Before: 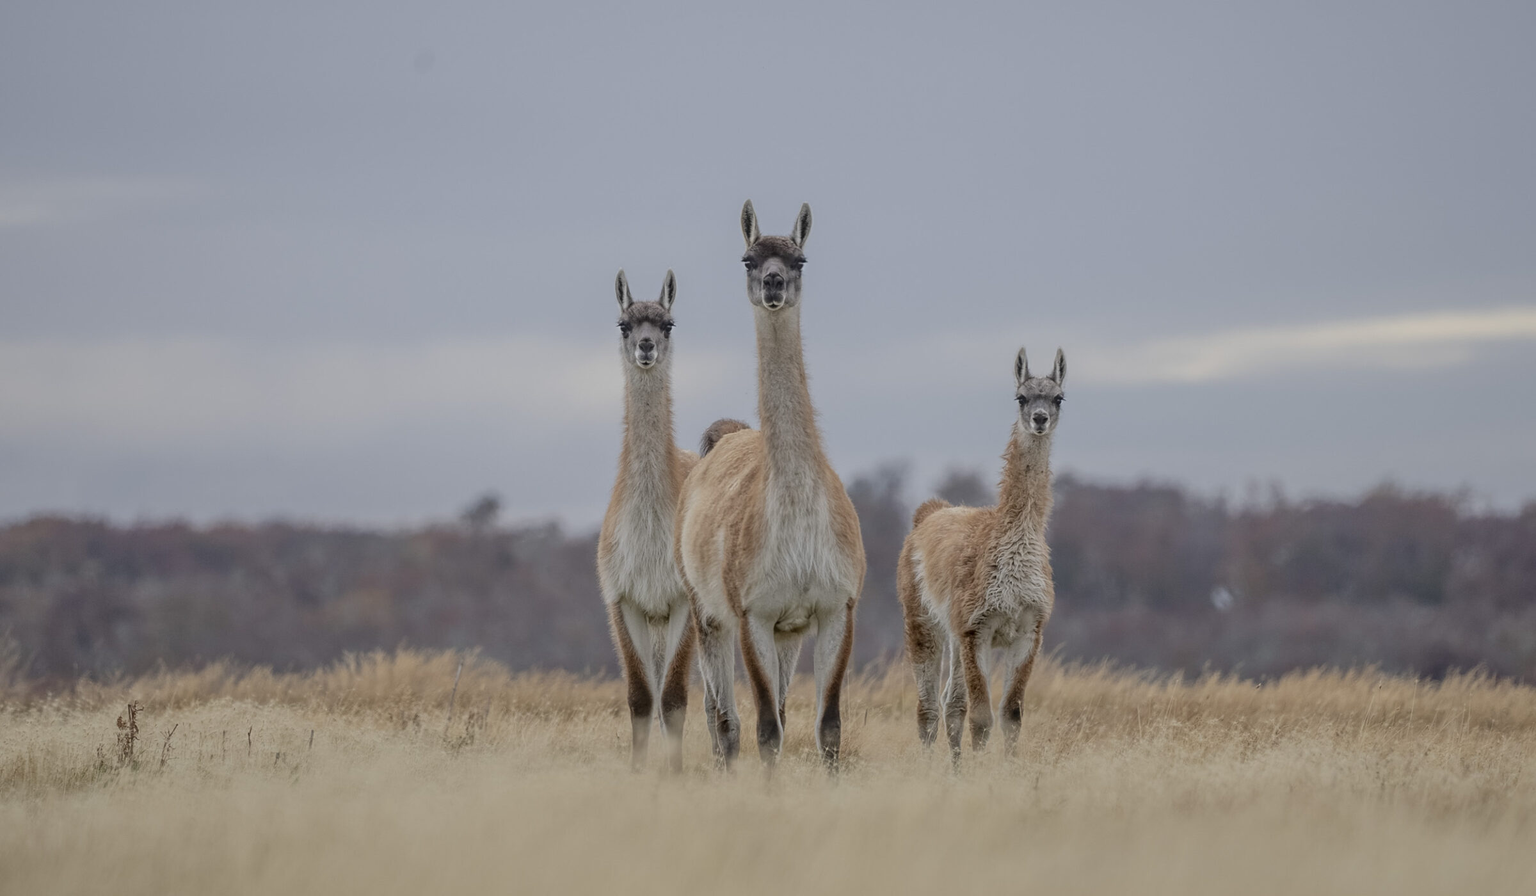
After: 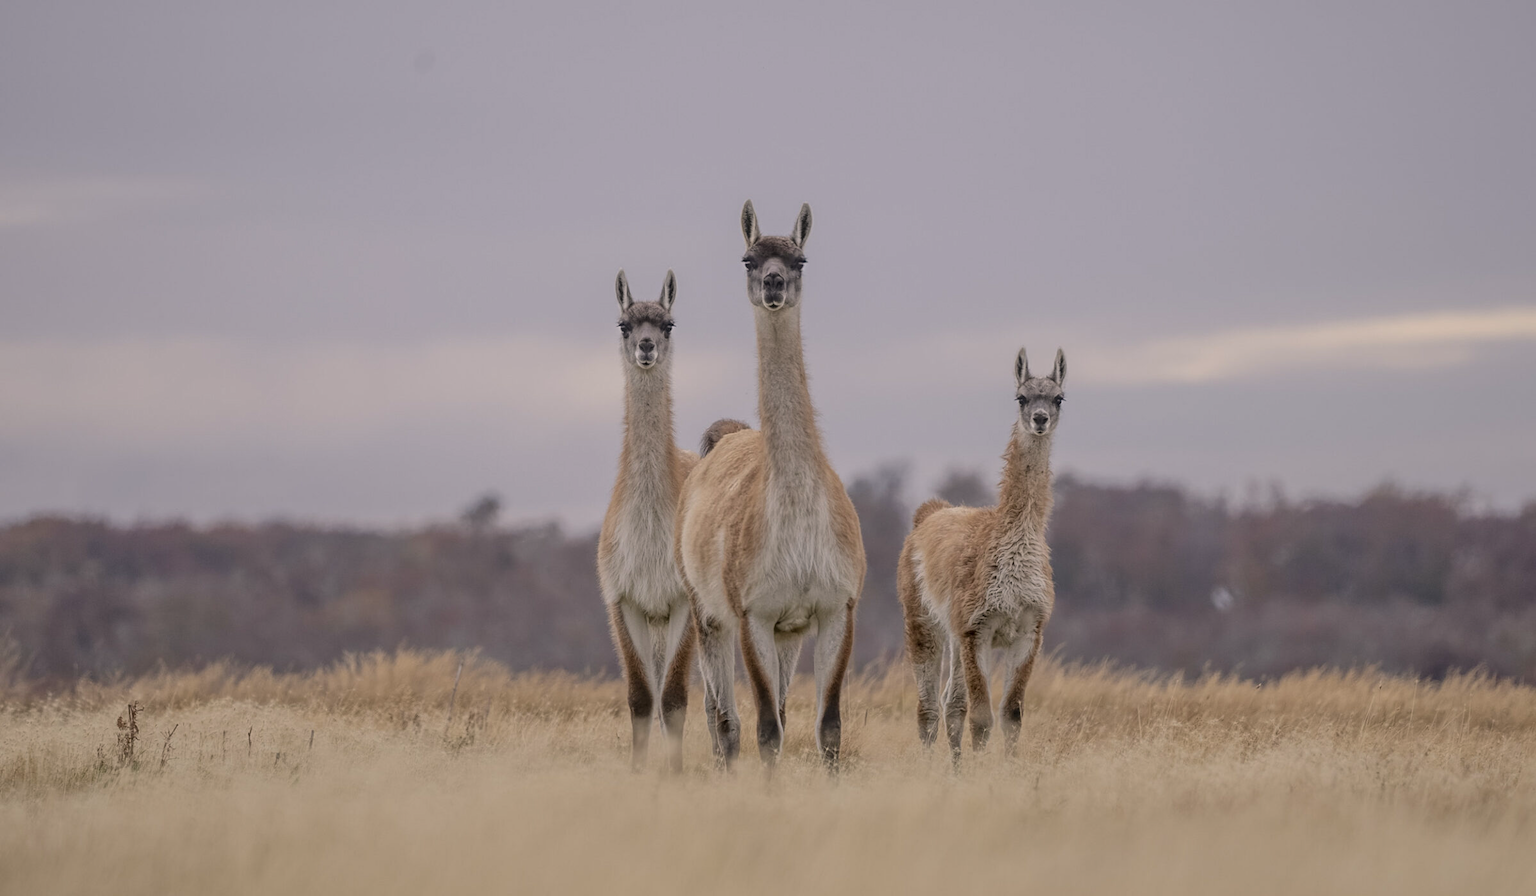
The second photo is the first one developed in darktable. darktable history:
color correction: highlights a* 5.97, highlights b* 4.7
